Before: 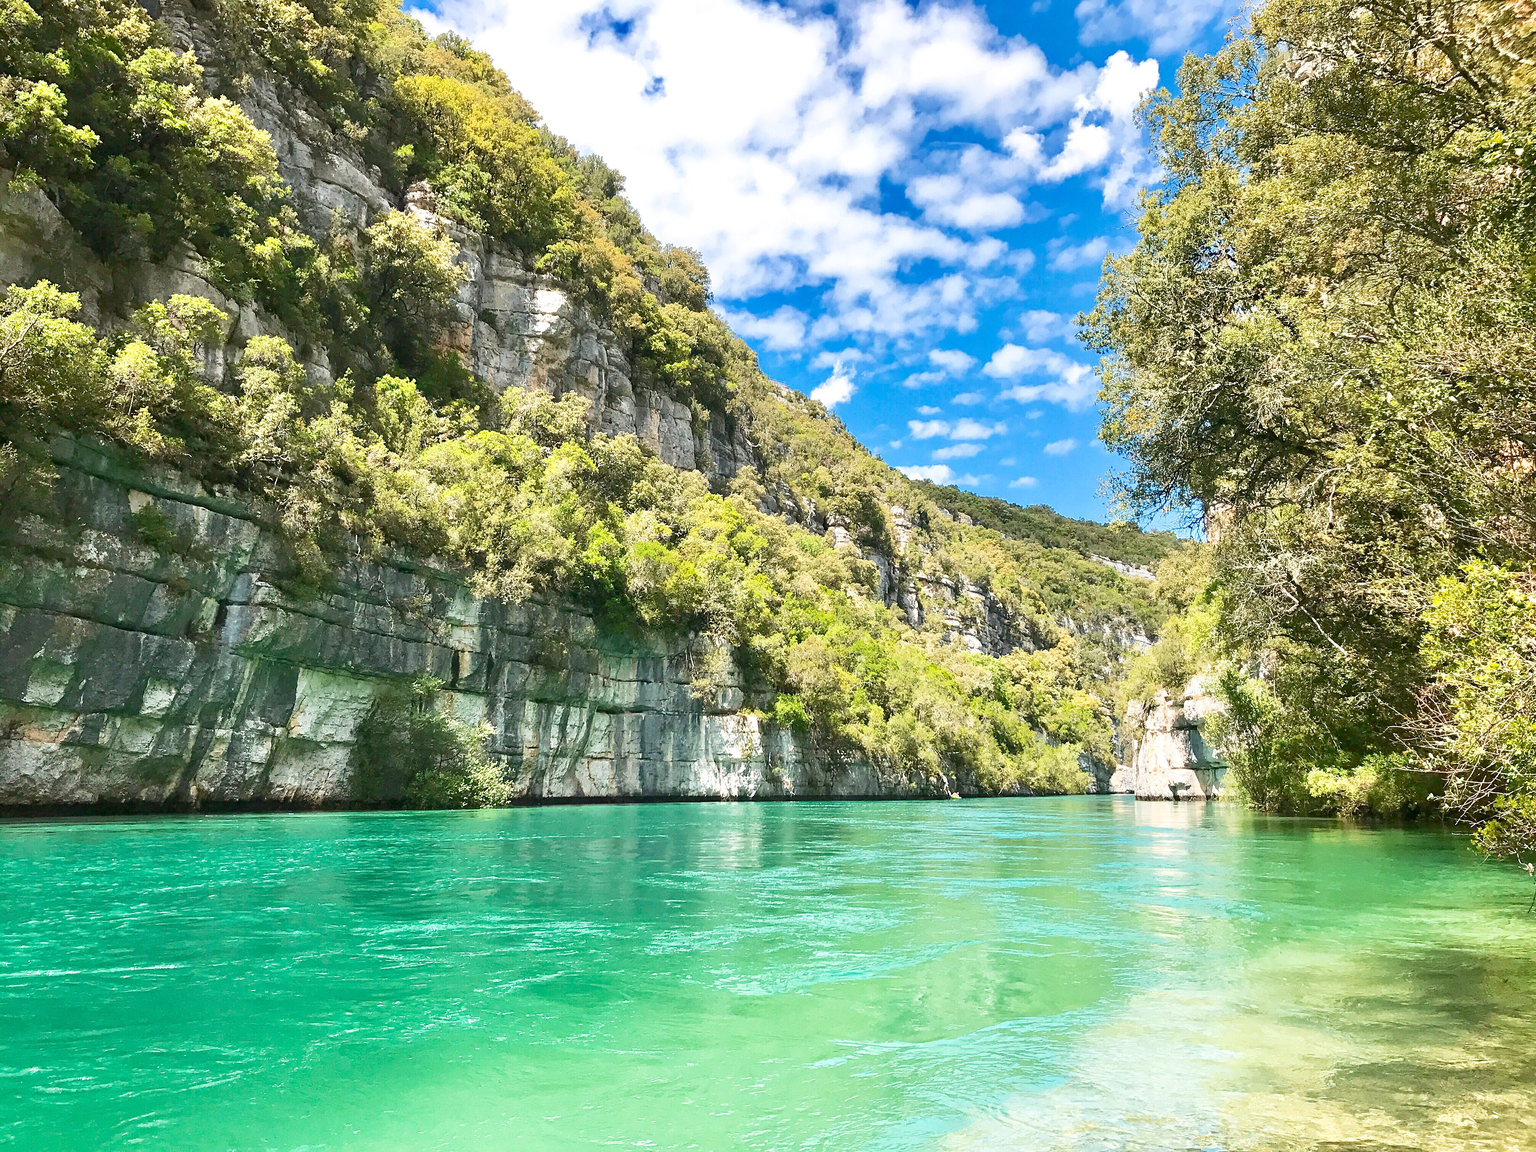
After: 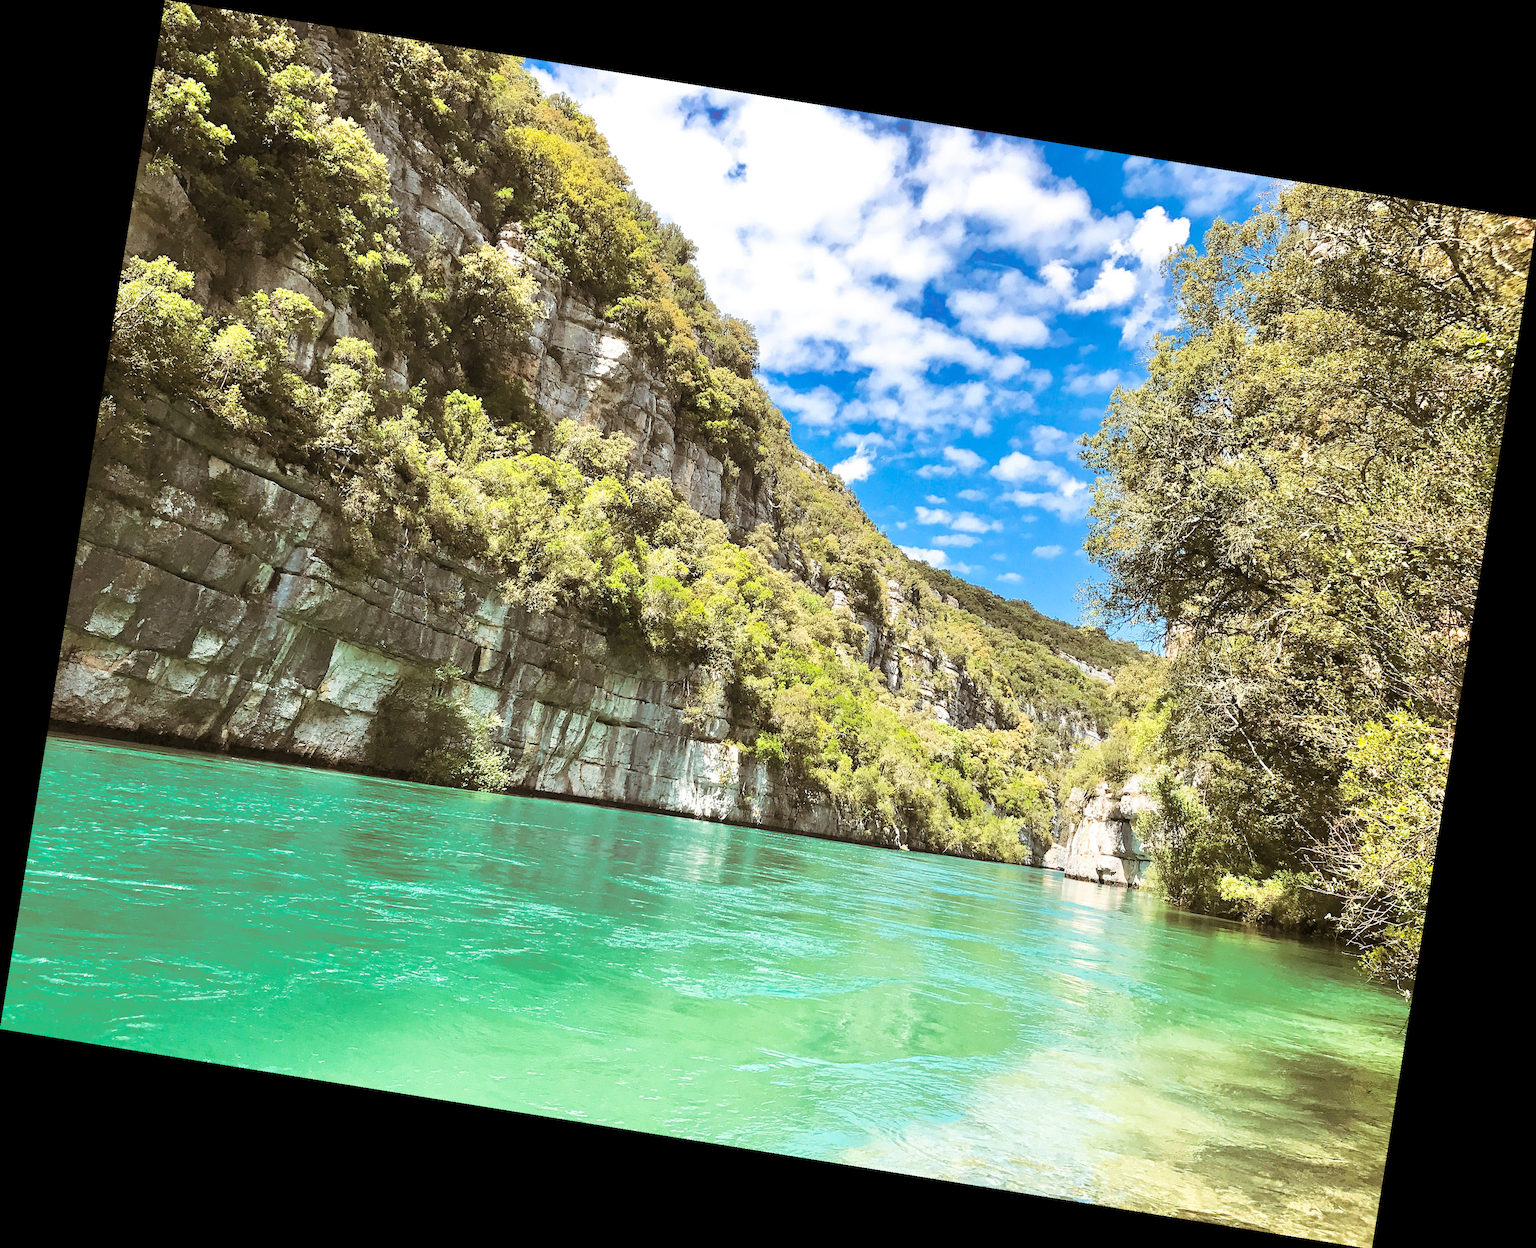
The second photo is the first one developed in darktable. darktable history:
split-toning: shadows › hue 32.4°, shadows › saturation 0.51, highlights › hue 180°, highlights › saturation 0, balance -60.17, compress 55.19%
rotate and perspective: rotation 9.12°, automatic cropping off
